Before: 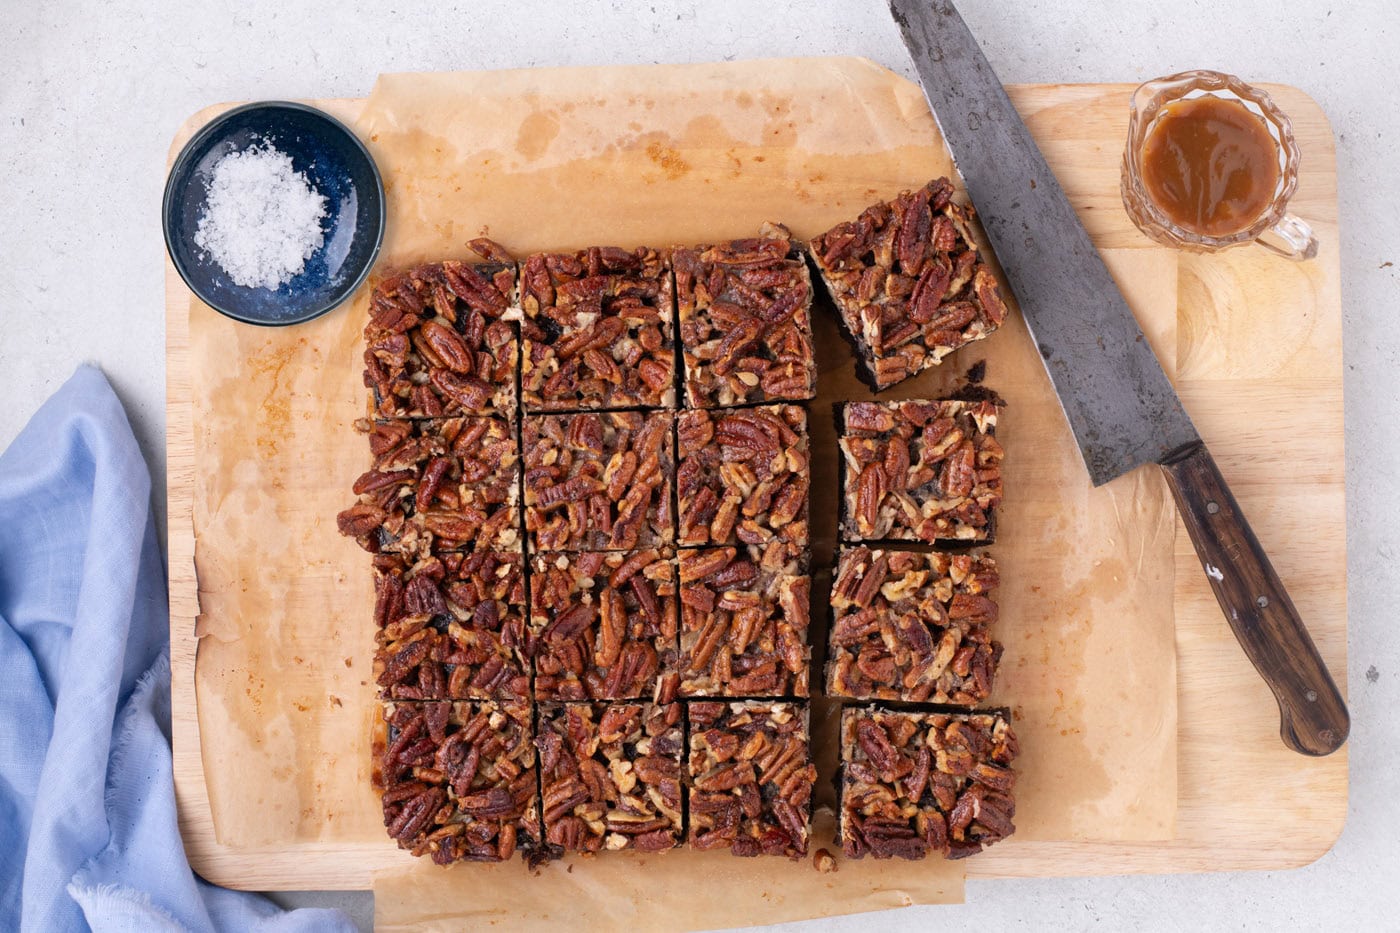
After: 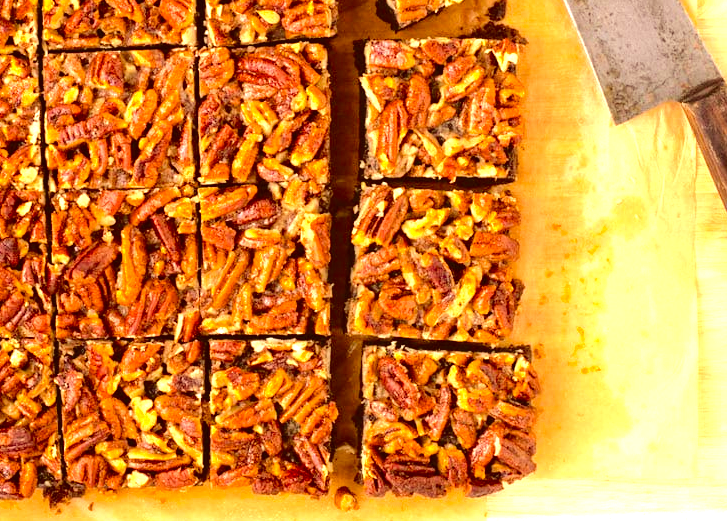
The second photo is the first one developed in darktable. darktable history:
exposure: exposure 0.671 EV, compensate highlight preservation false
color correction: highlights a* 1.2, highlights b* 24.99, shadows a* 15.23, shadows b* 24.95
color balance rgb: perceptual saturation grading › global saturation 25.697%, perceptual brilliance grading › global brilliance 18.071%, global vibrance 14.394%
tone curve: curves: ch0 [(0, 0) (0.003, 0.047) (0.011, 0.051) (0.025, 0.061) (0.044, 0.075) (0.069, 0.09) (0.1, 0.102) (0.136, 0.125) (0.177, 0.173) (0.224, 0.226) (0.277, 0.303) (0.335, 0.388) (0.399, 0.469) (0.468, 0.545) (0.543, 0.623) (0.623, 0.695) (0.709, 0.766) (0.801, 0.832) (0.898, 0.905) (1, 1)], color space Lab, independent channels, preserve colors none
crop: left 34.244%, top 38.862%, right 13.767%, bottom 5.234%
